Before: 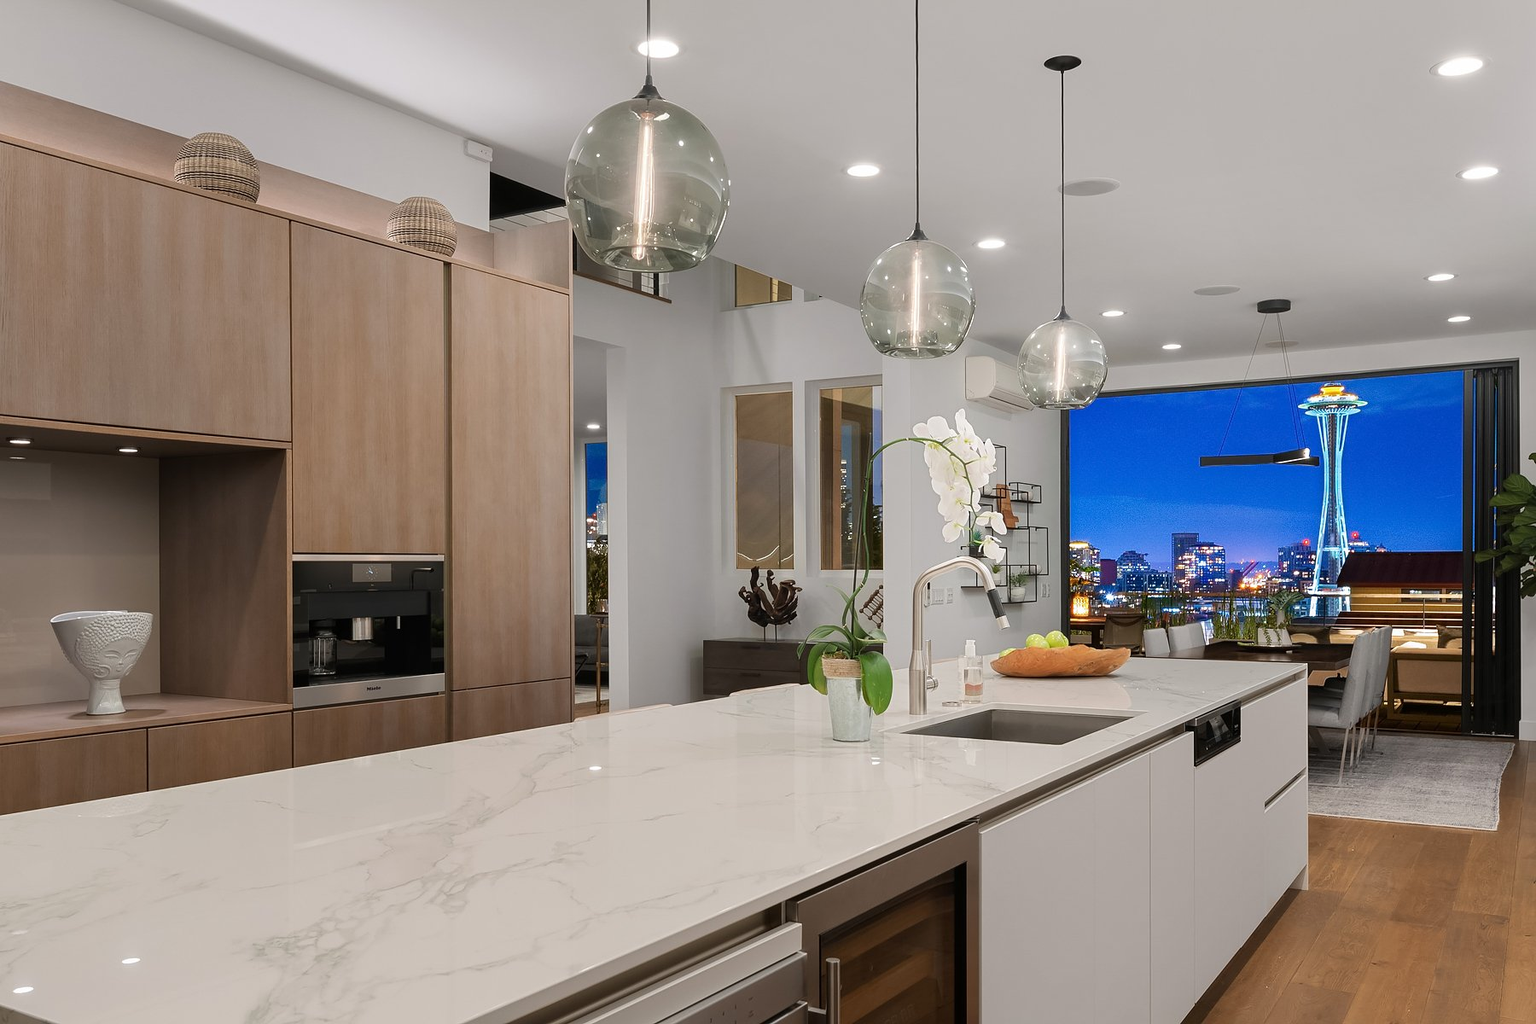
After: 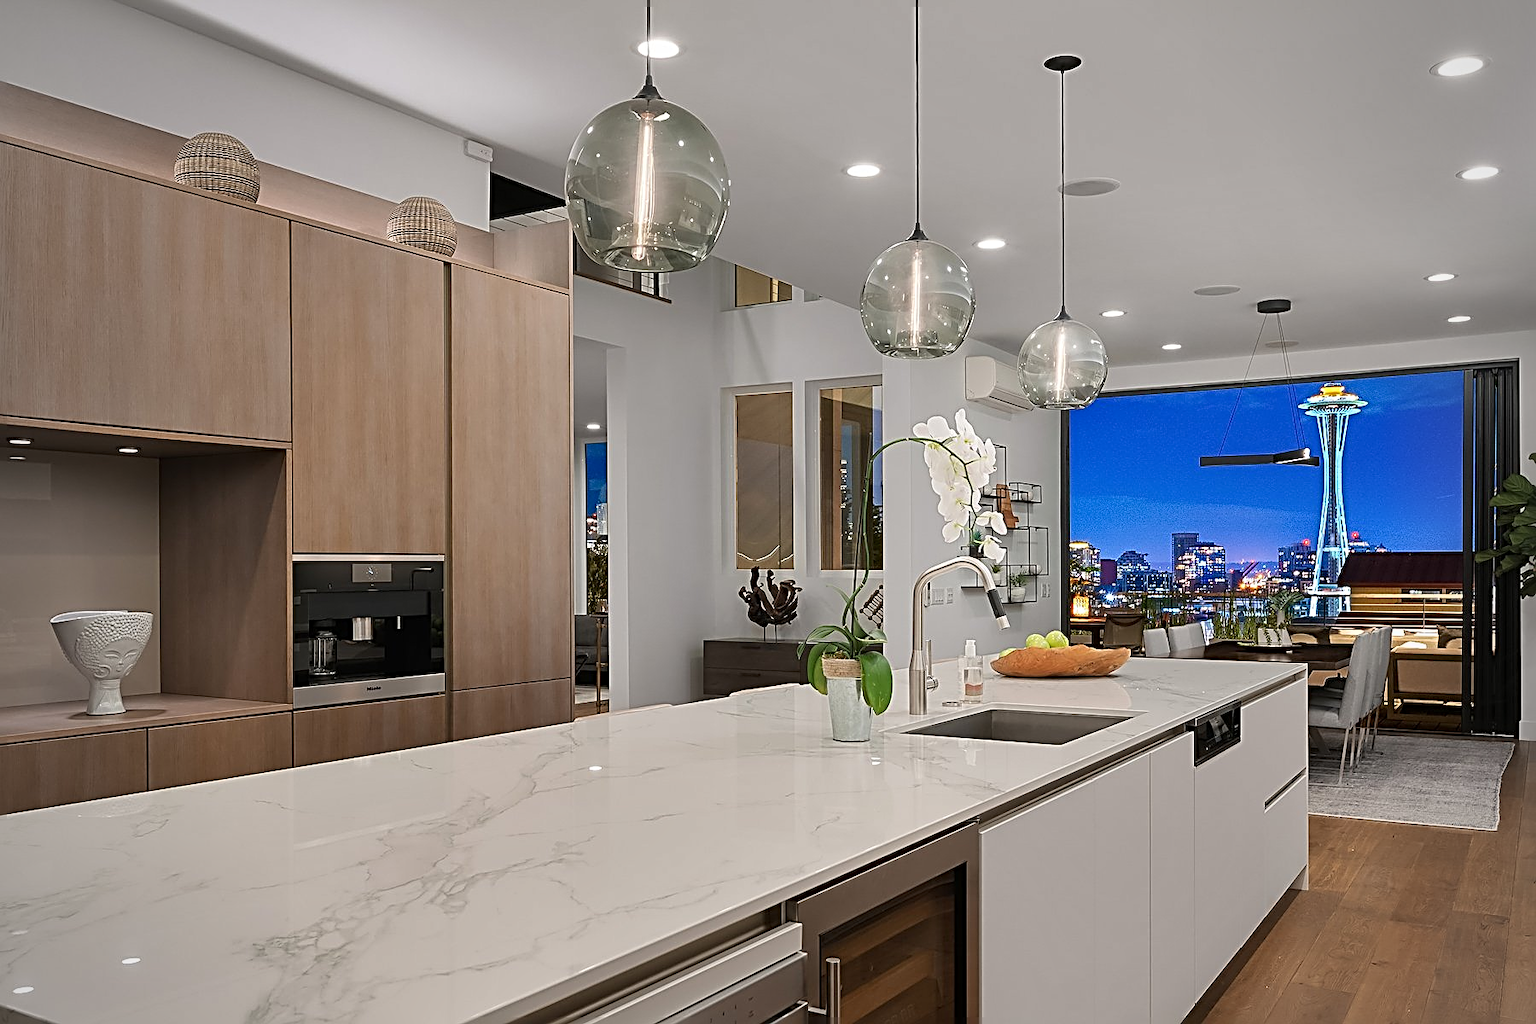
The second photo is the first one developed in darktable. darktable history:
shadows and highlights: soften with gaussian
sharpen: radius 3.07, amount 0.767
vignetting: fall-off radius 60.81%
